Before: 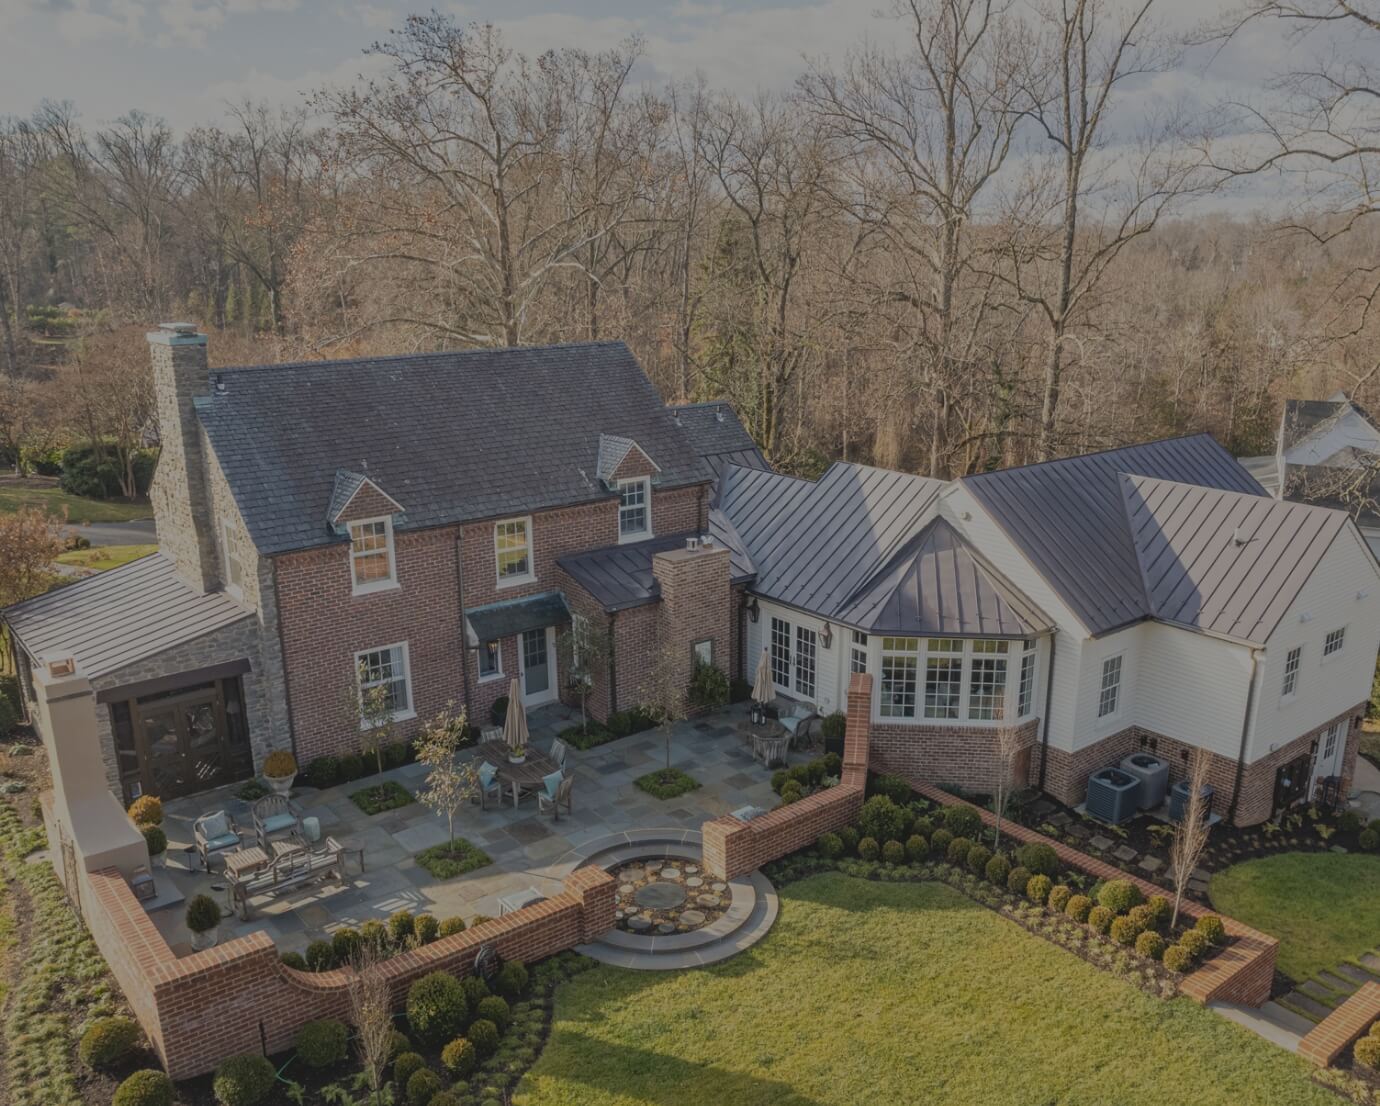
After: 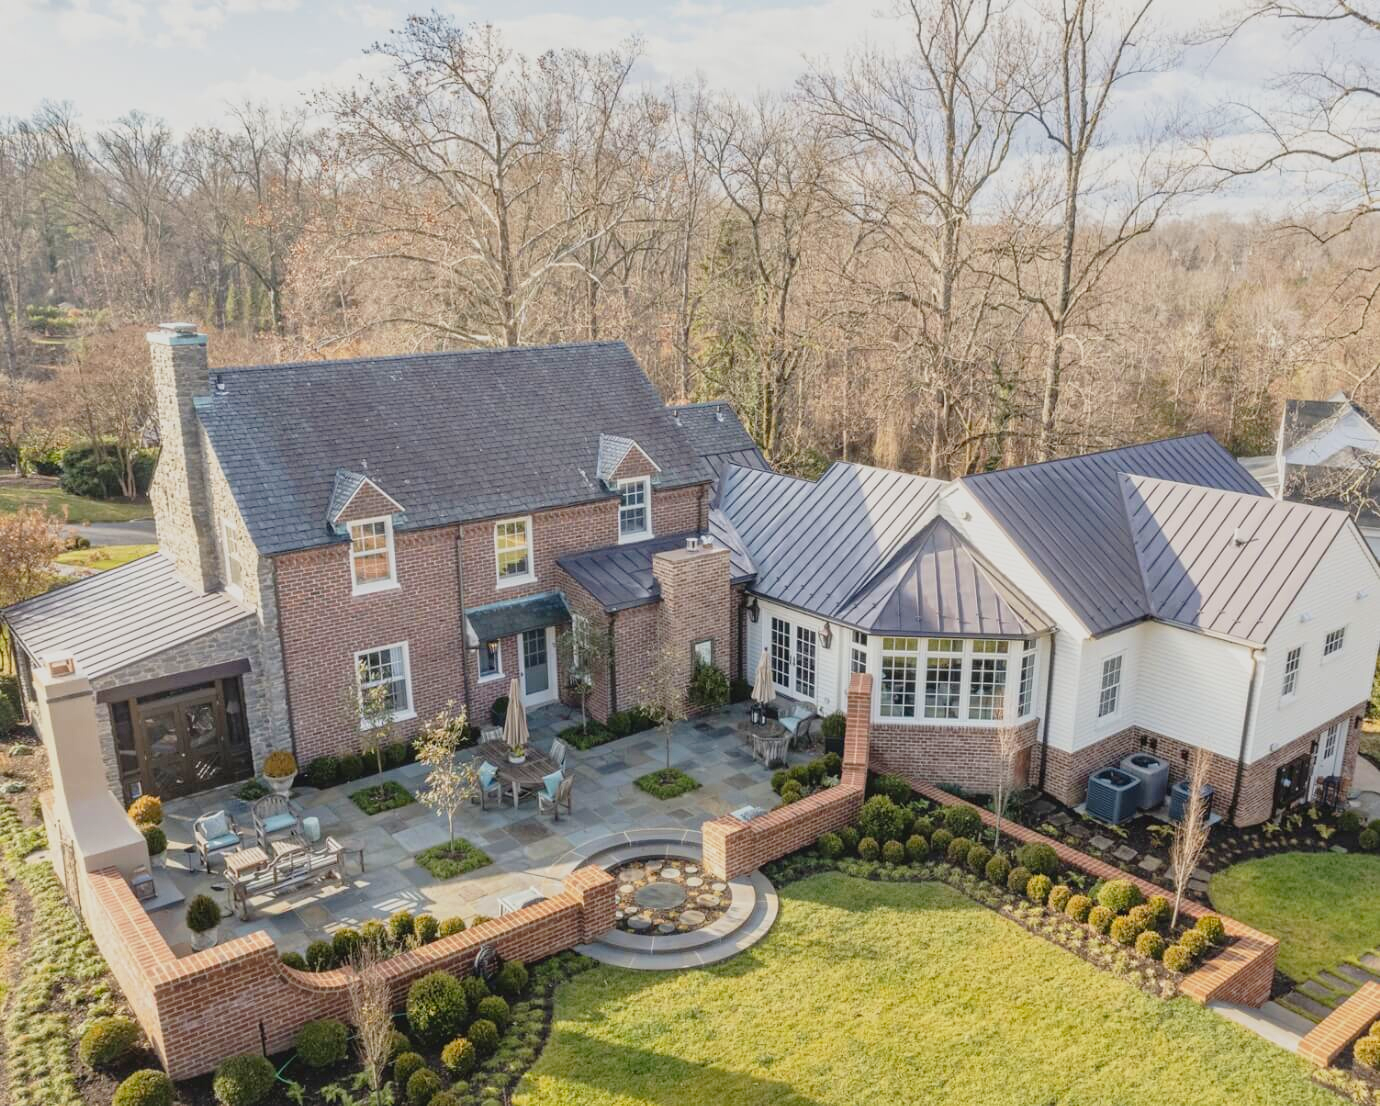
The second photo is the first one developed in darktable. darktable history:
base curve: curves: ch0 [(0, 0) (0.012, 0.01) (0.073, 0.168) (0.31, 0.711) (0.645, 0.957) (1, 1)], preserve colors none
tone equalizer: on, module defaults
